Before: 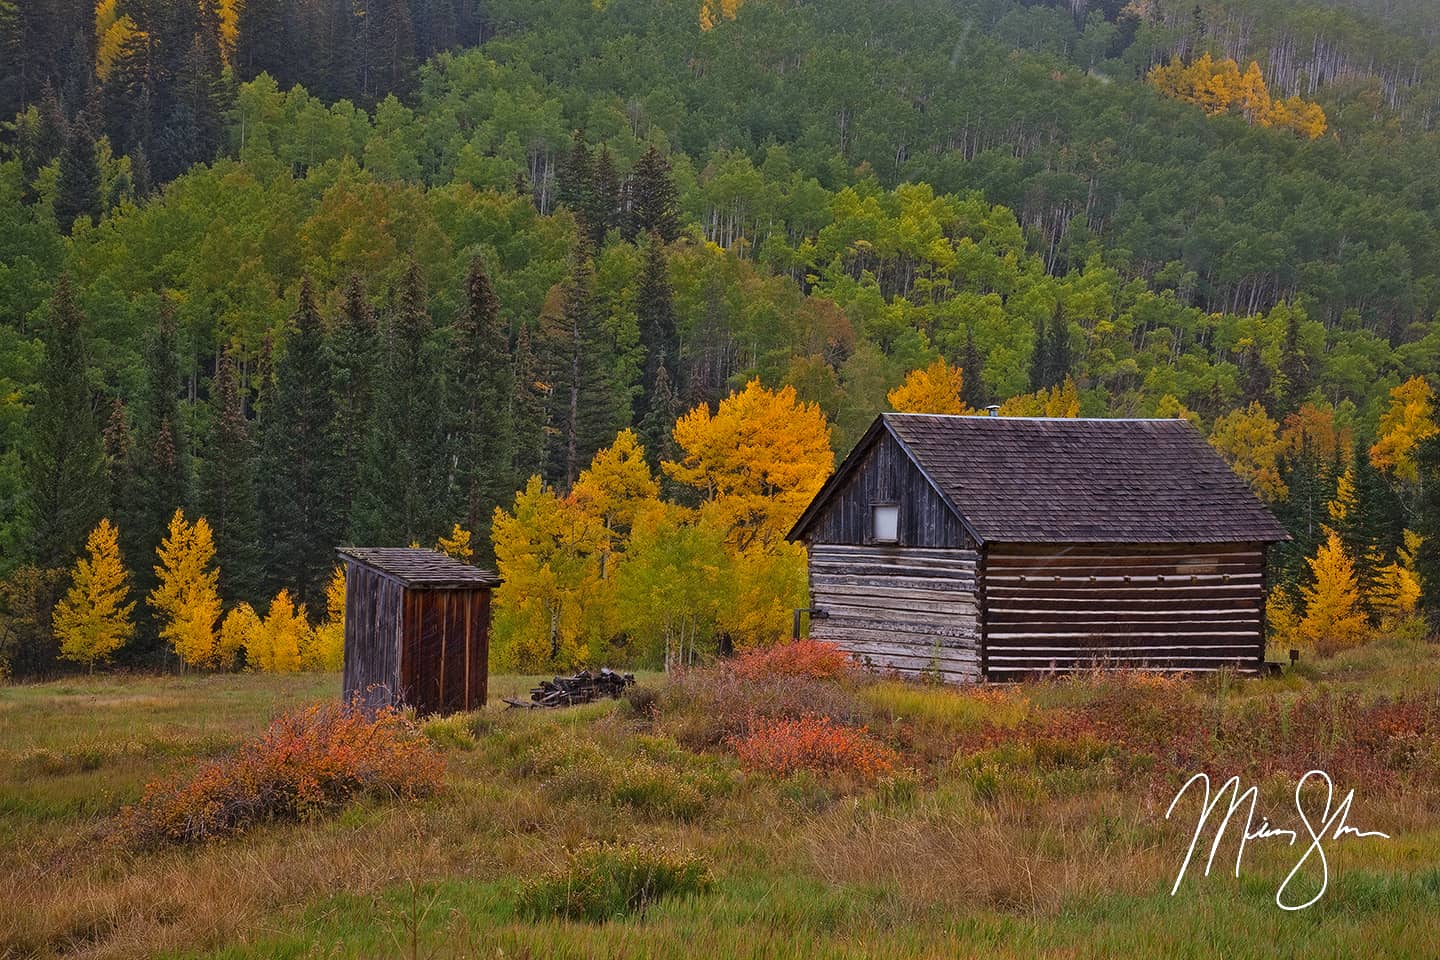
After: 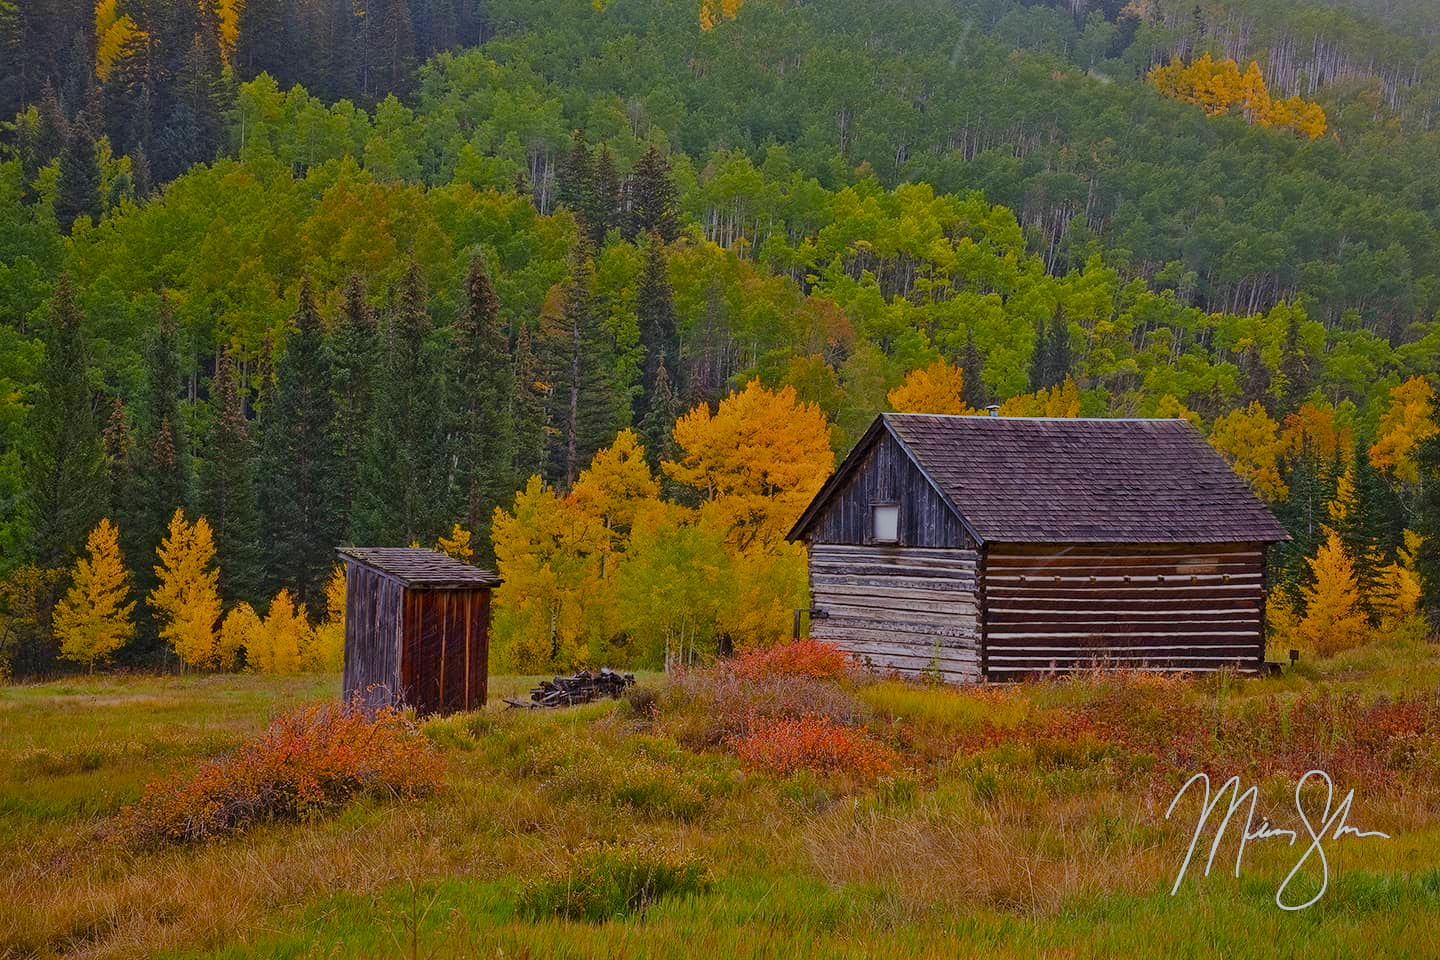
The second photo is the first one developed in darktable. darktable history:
sigmoid: contrast 1.05, skew -0.15
white balance: red 1, blue 1
color balance rgb: linear chroma grading › global chroma 8.12%, perceptual saturation grading › global saturation 9.07%, perceptual saturation grading › highlights -13.84%, perceptual saturation grading › mid-tones 14.88%, perceptual saturation grading › shadows 22.8%, perceptual brilliance grading › highlights 2.61%, global vibrance 12.07%
